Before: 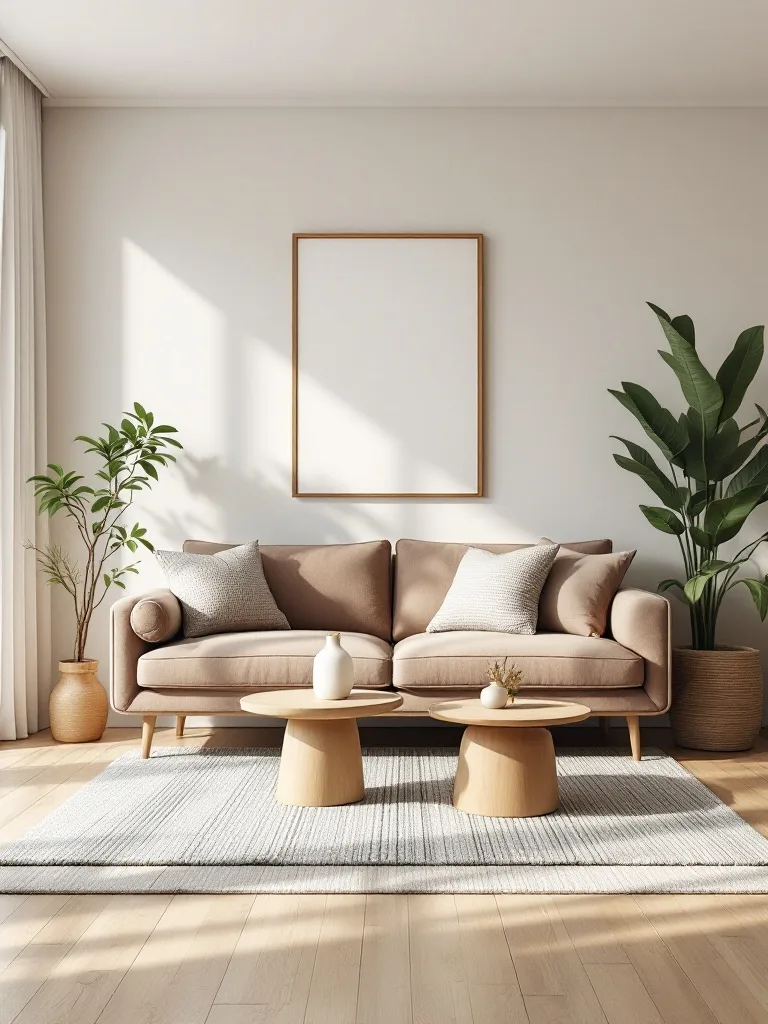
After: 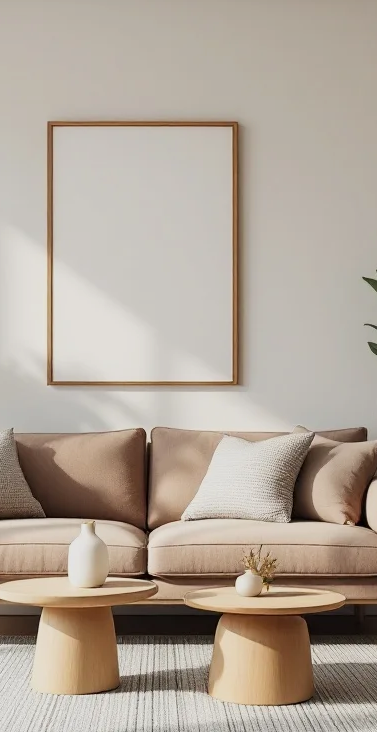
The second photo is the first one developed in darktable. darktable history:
tone equalizer: -8 EV -0.002 EV, -7 EV 0.003 EV, -6 EV -0.025 EV, -5 EV 0.018 EV, -4 EV -0.009 EV, -3 EV 0.011 EV, -2 EV -0.087 EV, -1 EV -0.309 EV, +0 EV -0.552 EV, edges refinement/feathering 500, mask exposure compensation -1.57 EV, preserve details no
crop: left 31.979%, top 10.998%, right 18.808%, bottom 17.493%
